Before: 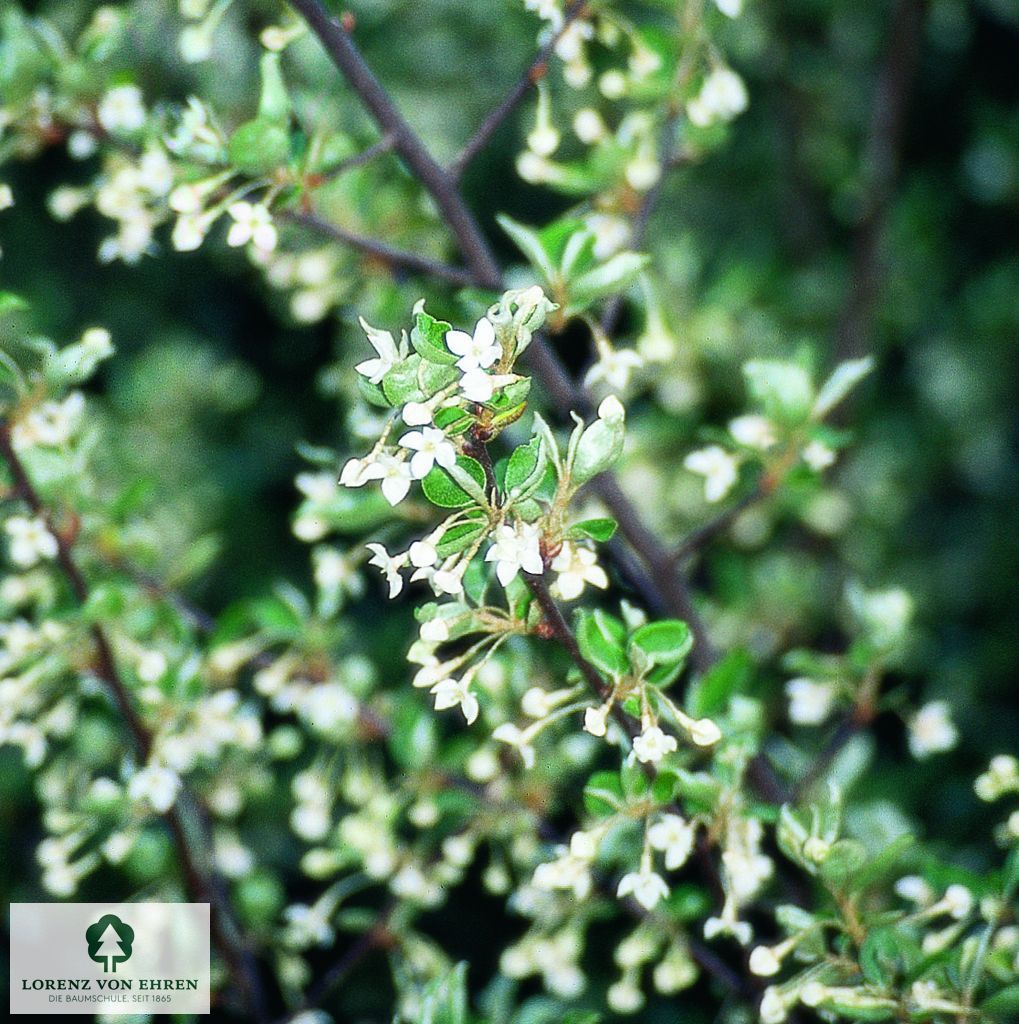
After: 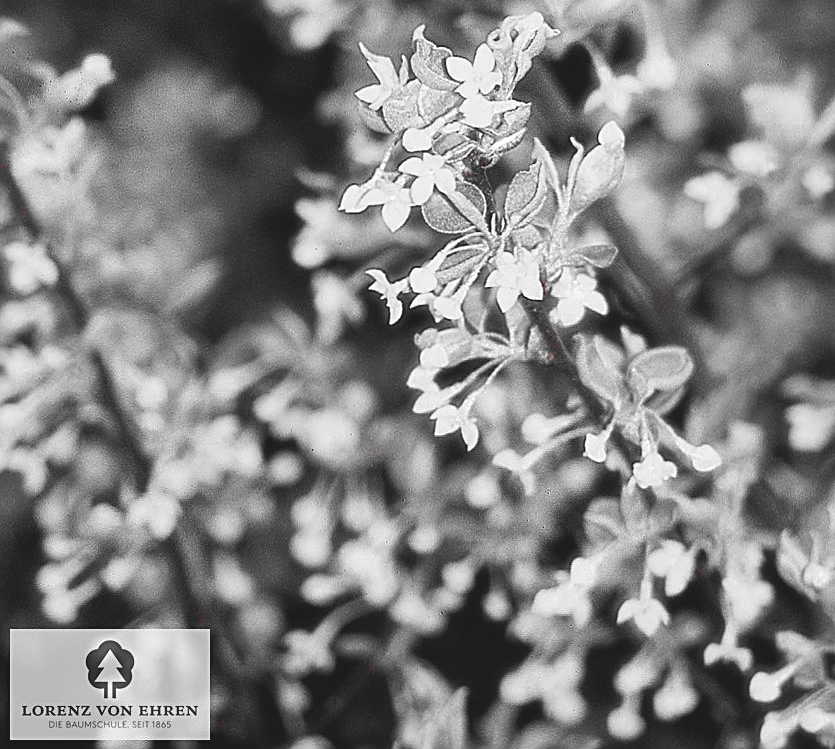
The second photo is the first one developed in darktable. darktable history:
color correction: highlights a* -2.98, highlights b* -2.25, shadows a* 2.18, shadows b* 2.71
crop: top 26.842%, right 18.05%
contrast brightness saturation: contrast -0.107
color zones: curves: ch0 [(0, 0.6) (0.129, 0.585) (0.193, 0.596) (0.429, 0.5) (0.571, 0.5) (0.714, 0.5) (0.857, 0.5) (1, 0.6)]; ch1 [(0, 0.453) (0.112, 0.245) (0.213, 0.252) (0.429, 0.233) (0.571, 0.231) (0.683, 0.242) (0.857, 0.296) (1, 0.453)], mix 102.11%
color balance rgb: global offset › luminance 0.477%, perceptual saturation grading › global saturation 20%, perceptual saturation grading › highlights -25.663%, perceptual saturation grading › shadows 25.655%, global vibrance 9.351%
sharpen: on, module defaults
